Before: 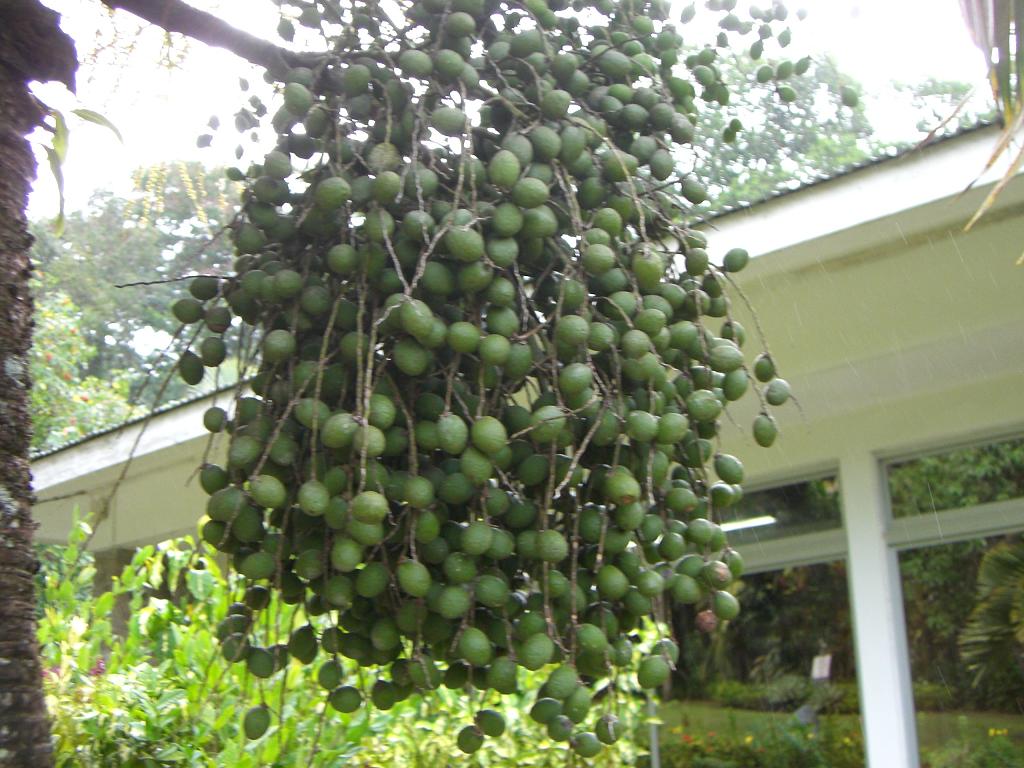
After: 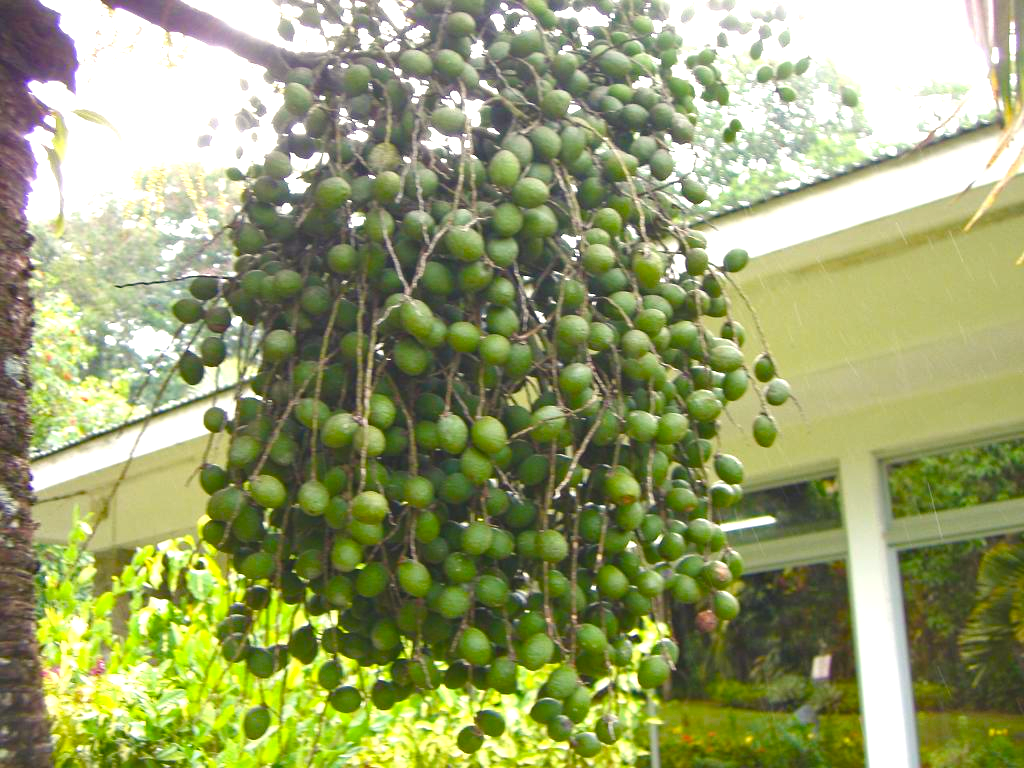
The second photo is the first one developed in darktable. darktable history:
exposure: exposure 0.6 EV, compensate highlight preservation false
haze removal: adaptive false
color balance rgb: shadows lift › chroma 3%, shadows lift › hue 280.8°, power › hue 330°, highlights gain › chroma 3%, highlights gain › hue 75.6°, global offset › luminance 1.5%, perceptual saturation grading › global saturation 20%, perceptual saturation grading › highlights -25%, perceptual saturation grading › shadows 50%, global vibrance 30%
